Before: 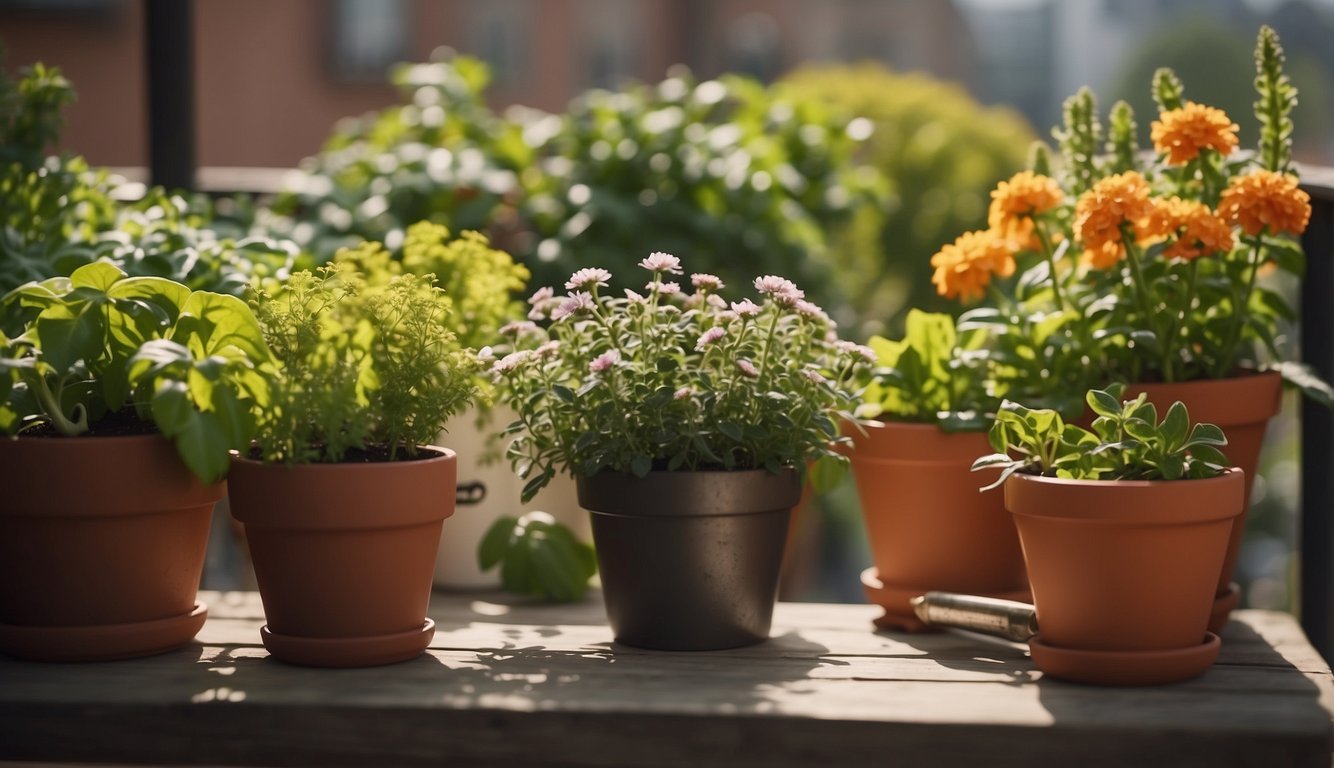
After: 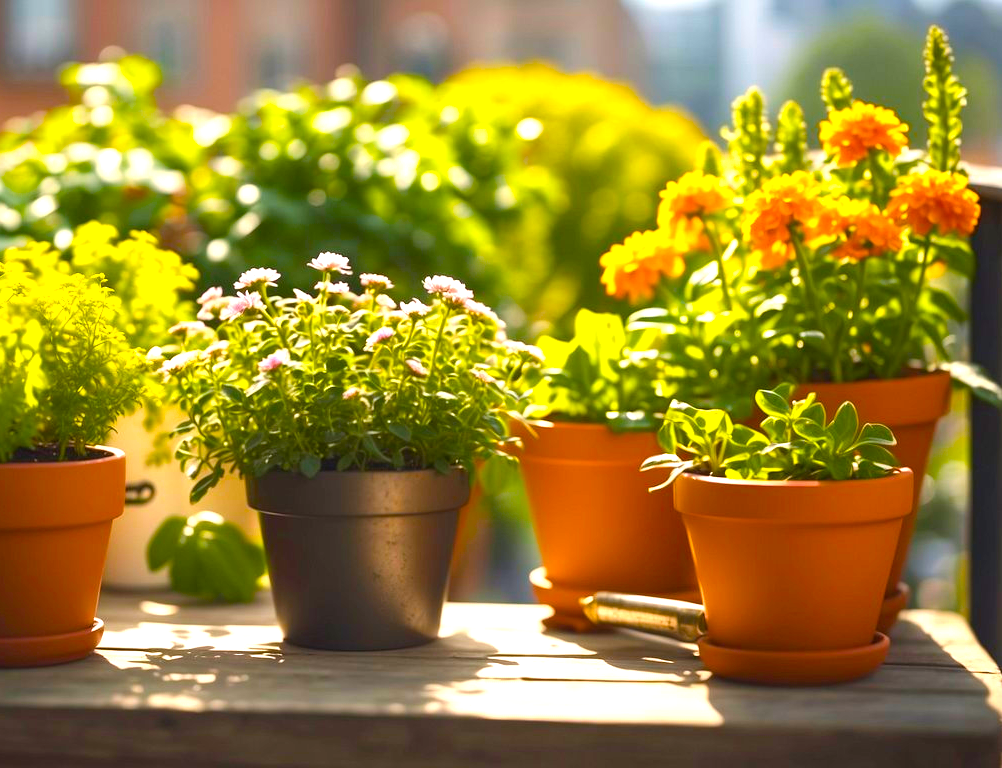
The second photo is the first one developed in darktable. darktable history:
crop and rotate: left 24.88%
exposure: black level correction 0, exposure 1.199 EV, compensate highlight preservation false
color balance rgb: linear chroma grading › global chroma 41.77%, perceptual saturation grading › global saturation 30.381%, global vibrance 20%
